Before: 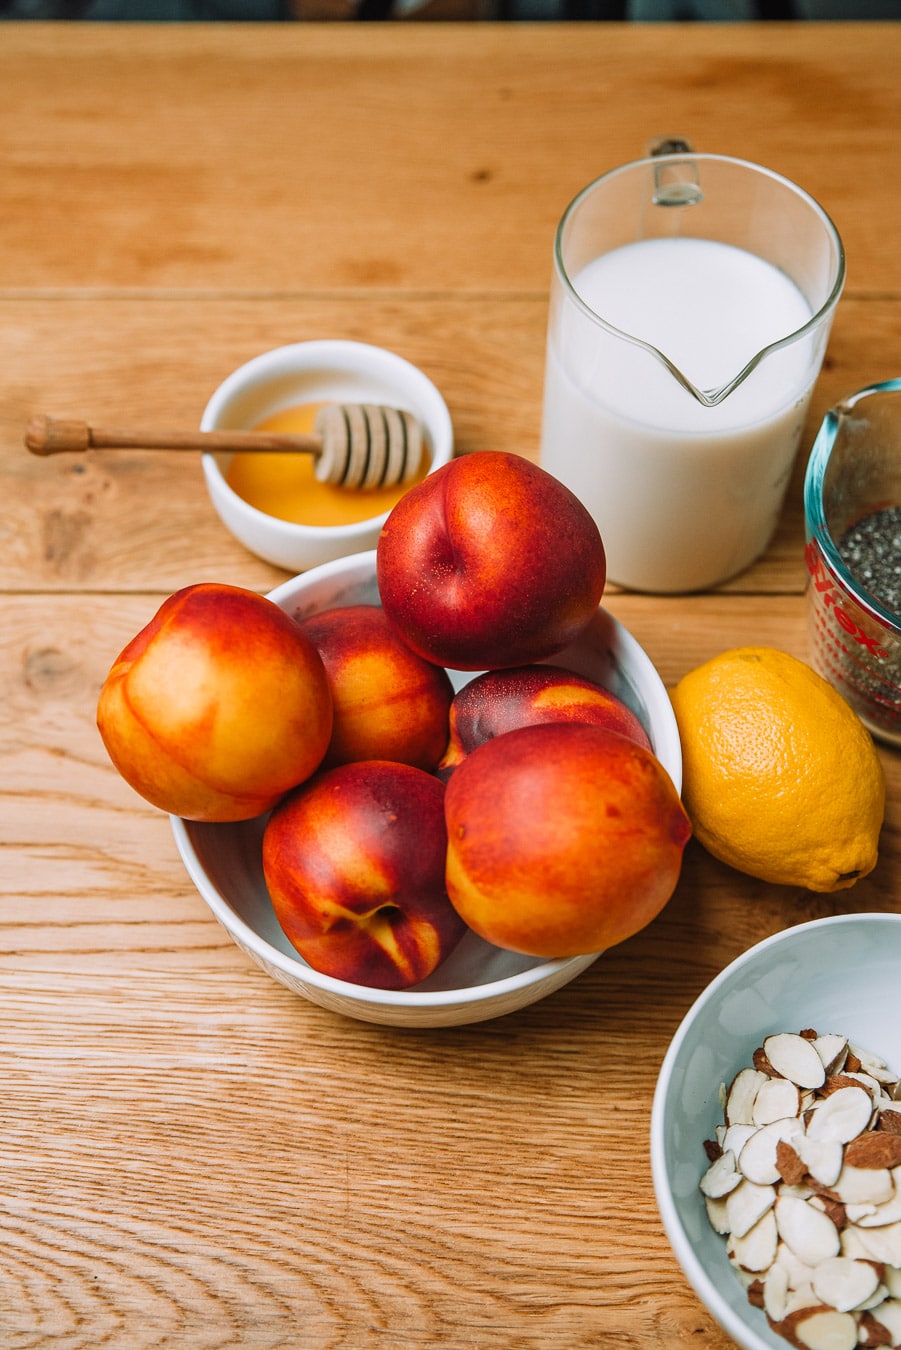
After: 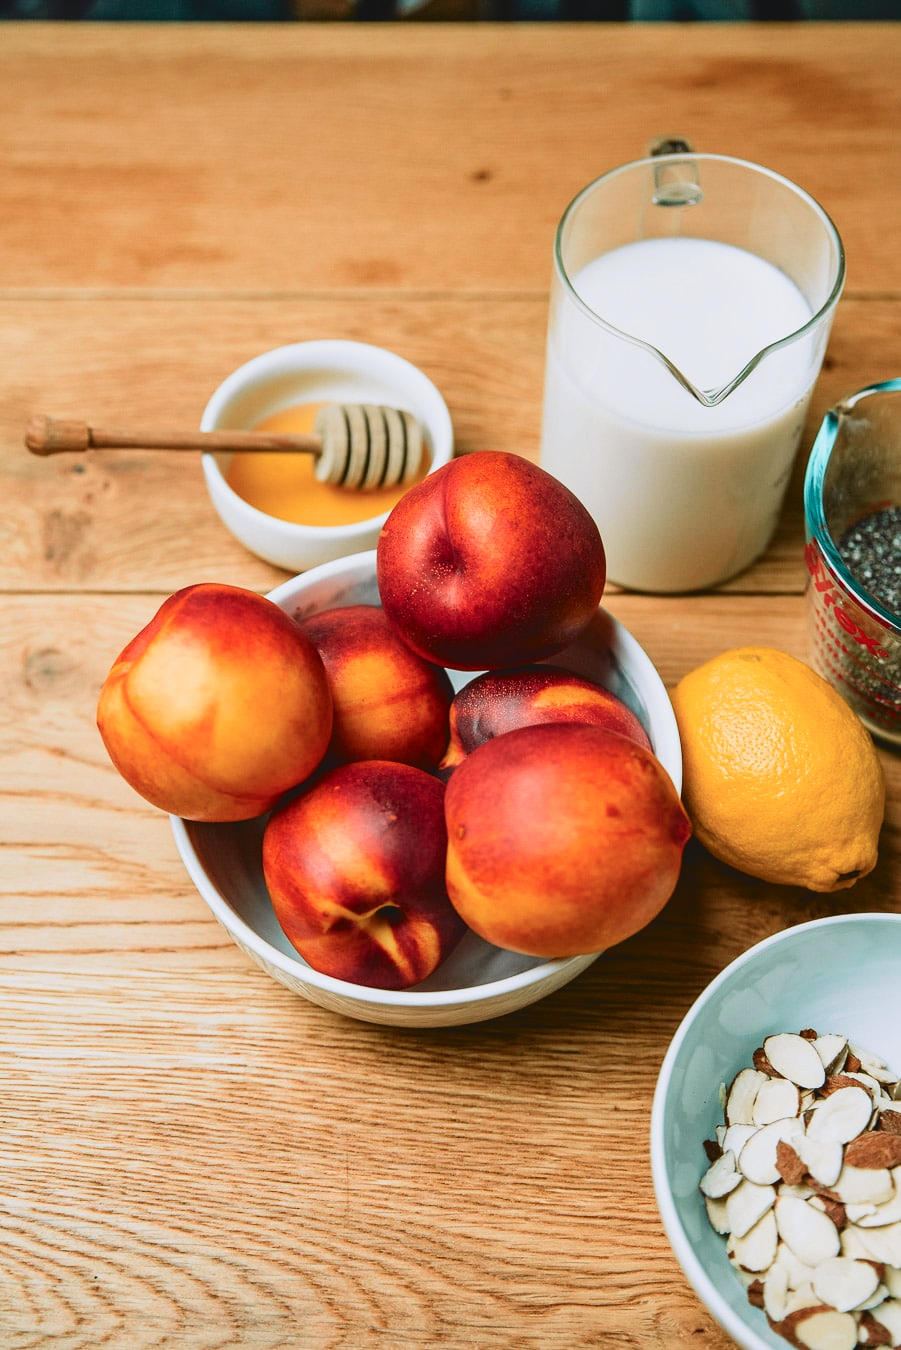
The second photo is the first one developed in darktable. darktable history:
tone curve: curves: ch0 [(0, 0.056) (0.049, 0.073) (0.155, 0.127) (0.33, 0.331) (0.432, 0.46) (0.601, 0.655) (0.843, 0.876) (1, 0.965)]; ch1 [(0, 0) (0.339, 0.334) (0.445, 0.419) (0.476, 0.454) (0.497, 0.494) (0.53, 0.511) (0.557, 0.549) (0.613, 0.614) (0.728, 0.729) (1, 1)]; ch2 [(0, 0) (0.327, 0.318) (0.417, 0.426) (0.46, 0.453) (0.502, 0.5) (0.526, 0.52) (0.54, 0.543) (0.606, 0.61) (0.74, 0.716) (1, 1)], color space Lab, independent channels, preserve colors none
